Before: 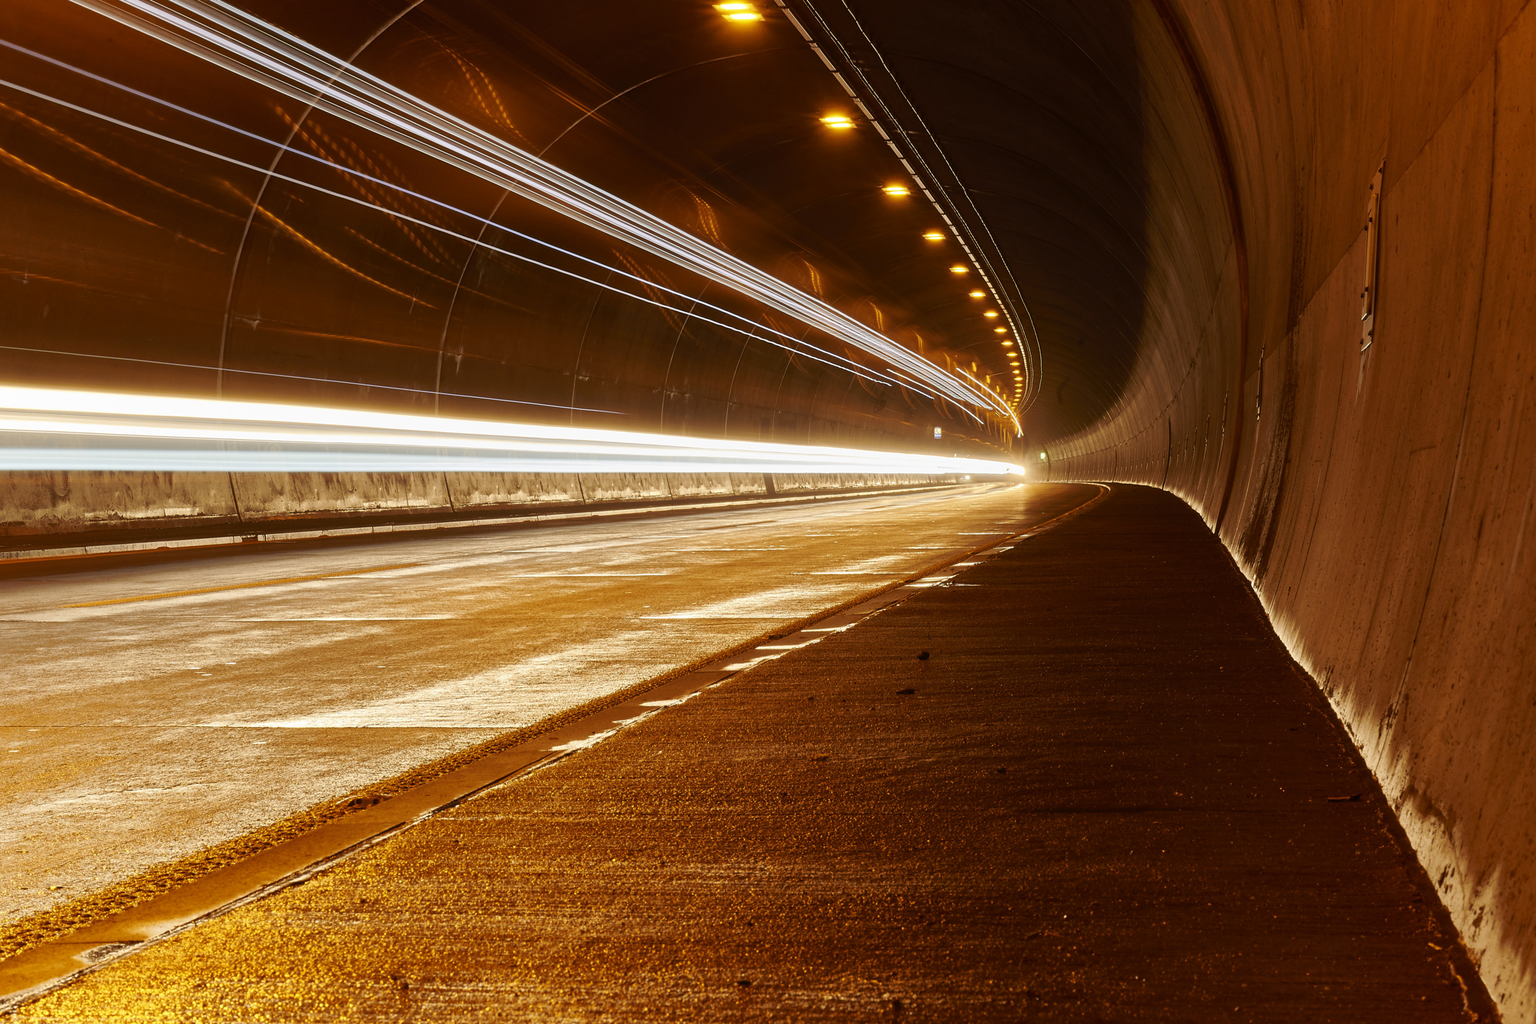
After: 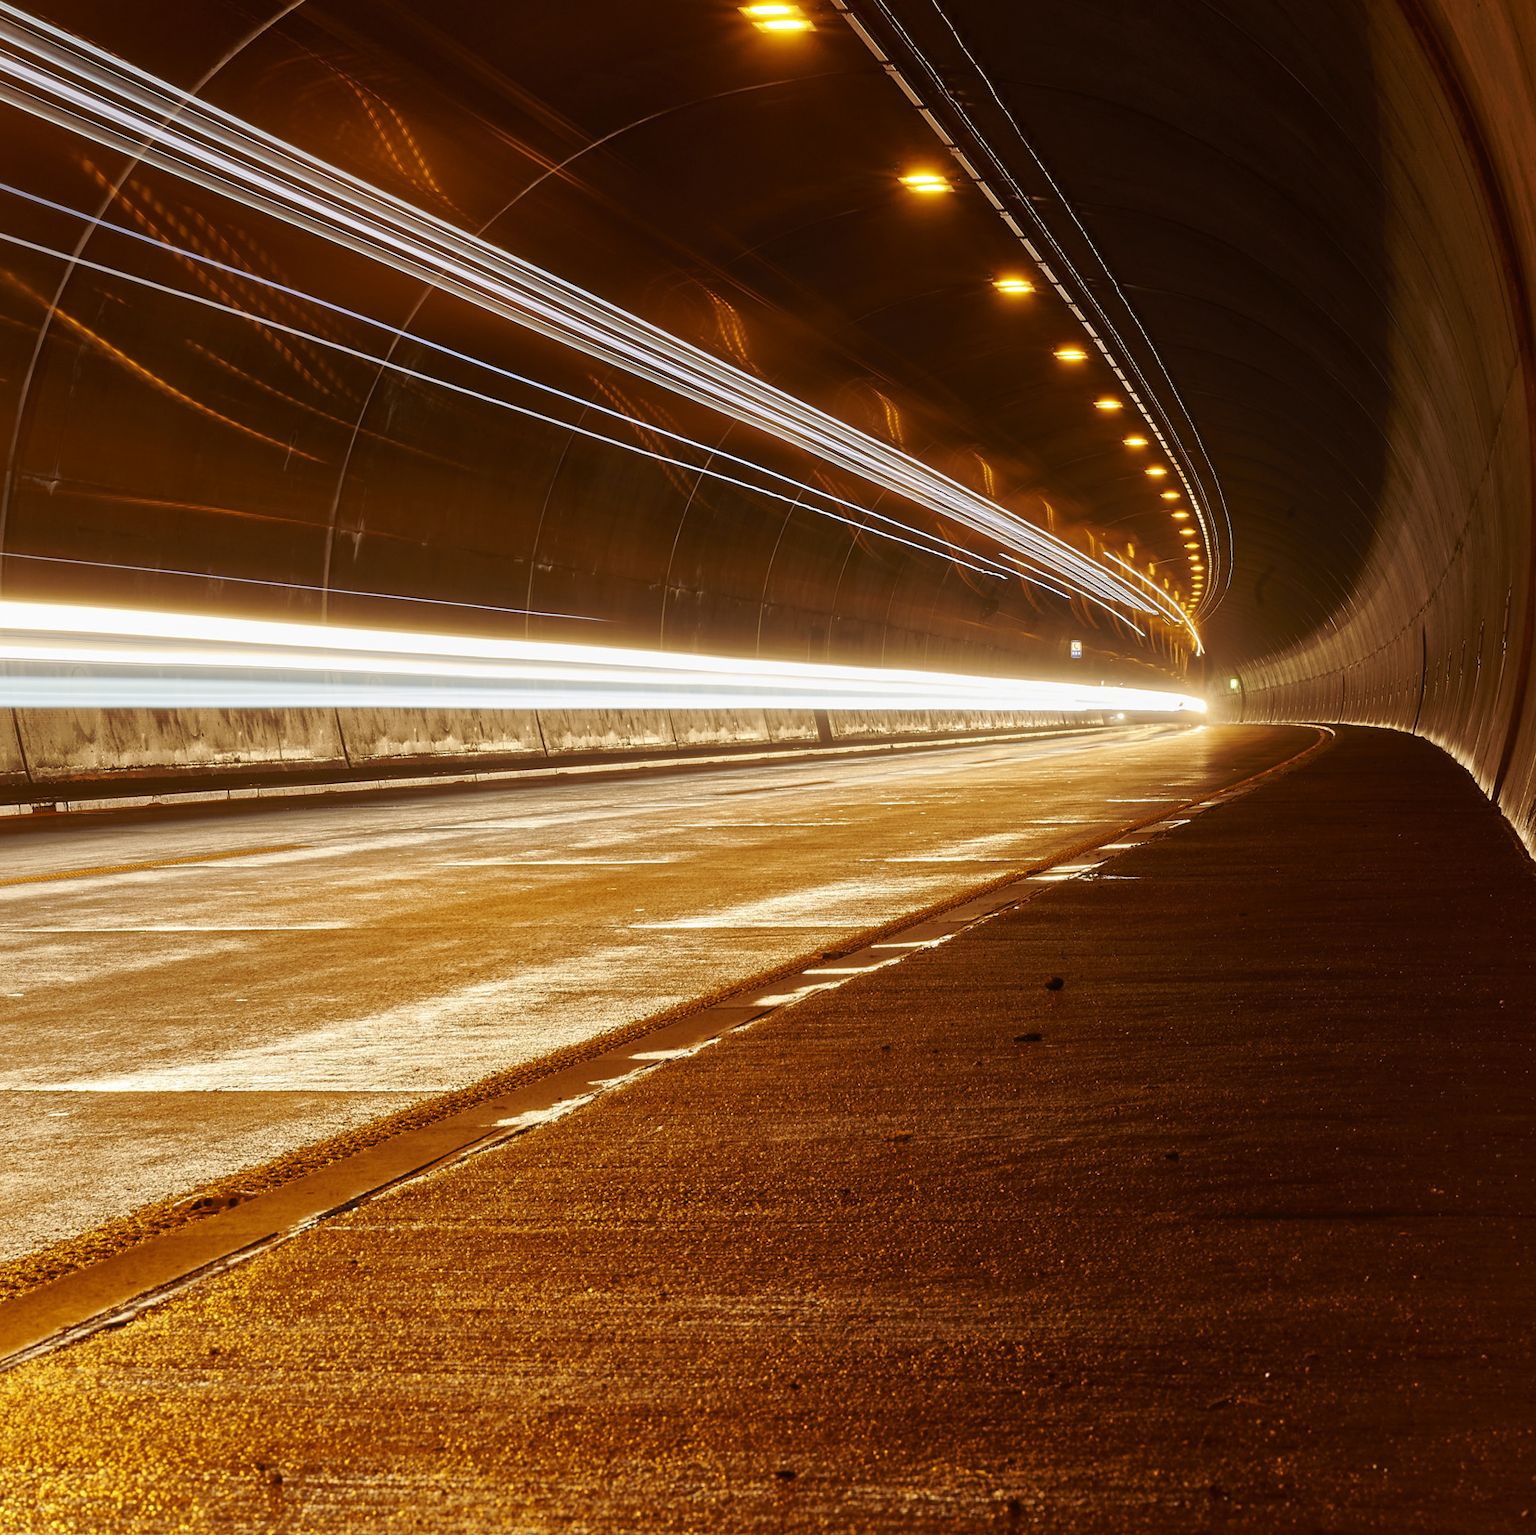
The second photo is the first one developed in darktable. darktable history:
crop and rotate: left 14.379%, right 18.944%
